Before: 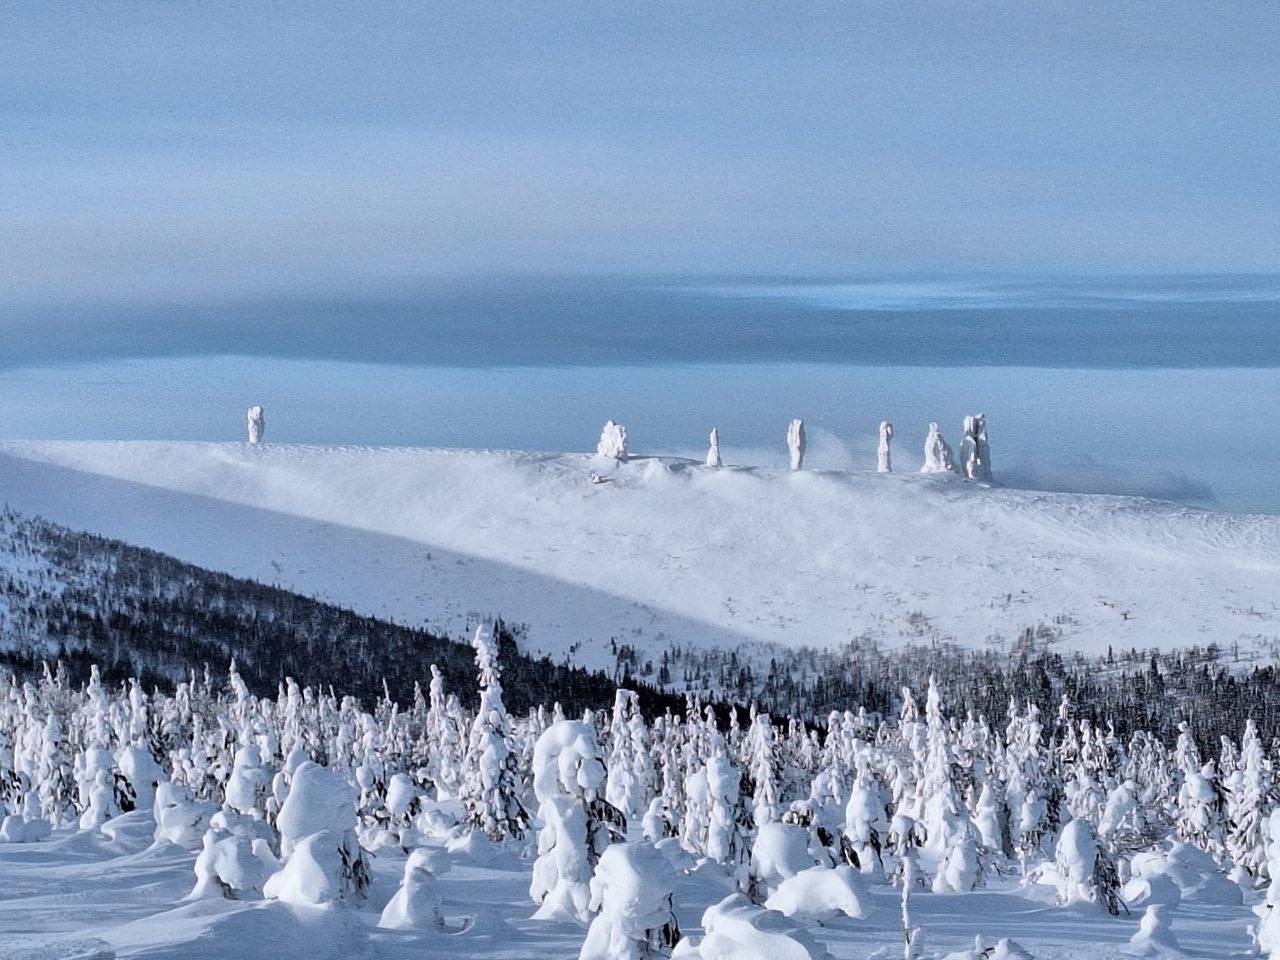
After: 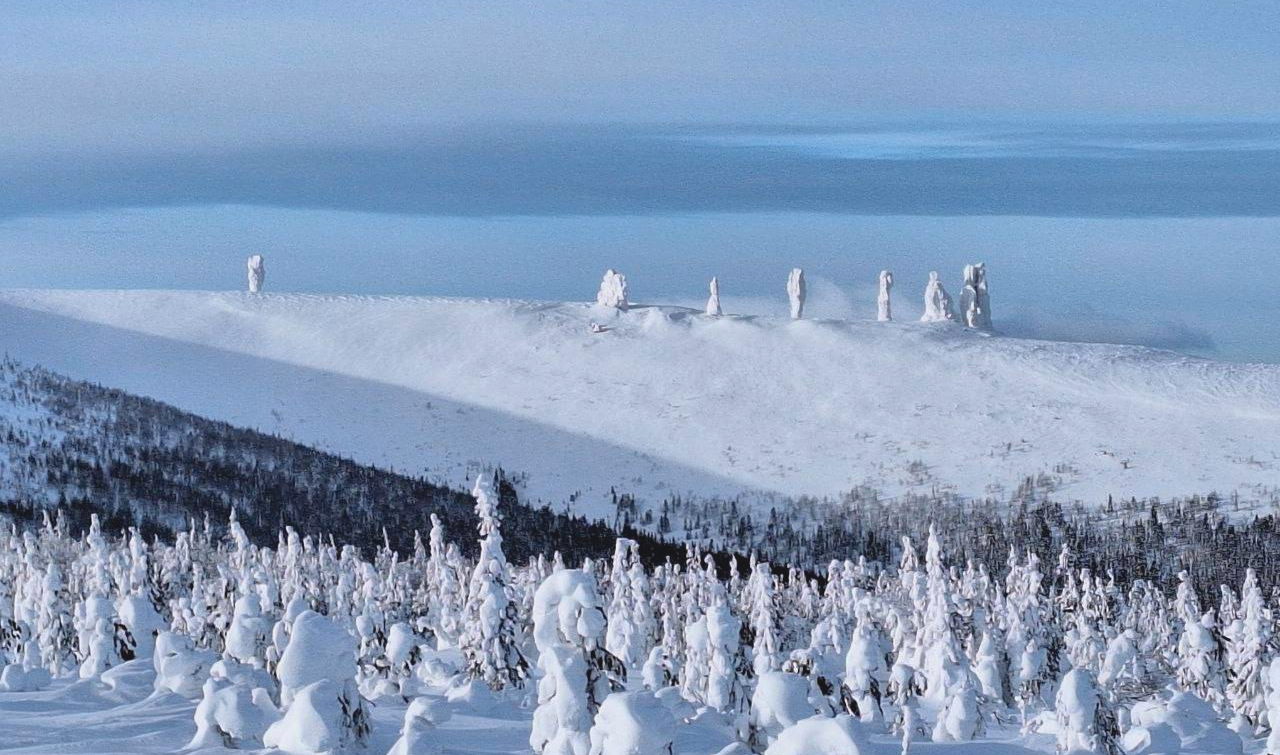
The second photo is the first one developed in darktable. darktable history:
contrast brightness saturation: contrast -0.1, brightness 0.05, saturation 0.08
tone equalizer: -8 EV -1.84 EV, -7 EV -1.16 EV, -6 EV -1.62 EV, smoothing diameter 25%, edges refinement/feathering 10, preserve details guided filter
crop and rotate: top 15.774%, bottom 5.506%
